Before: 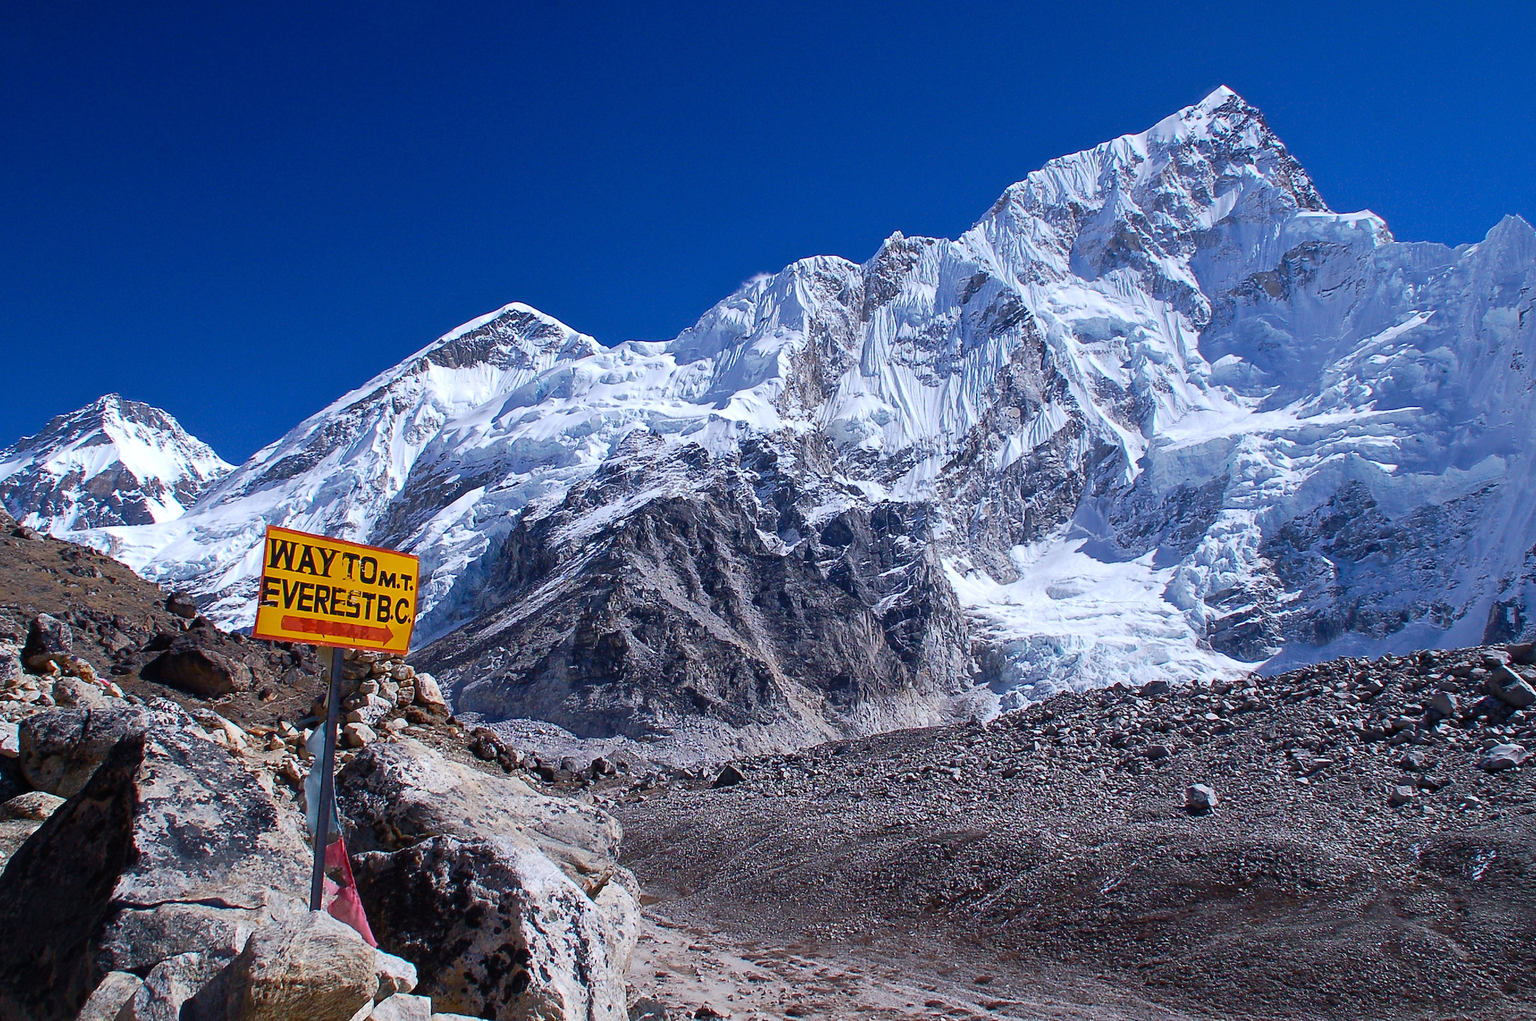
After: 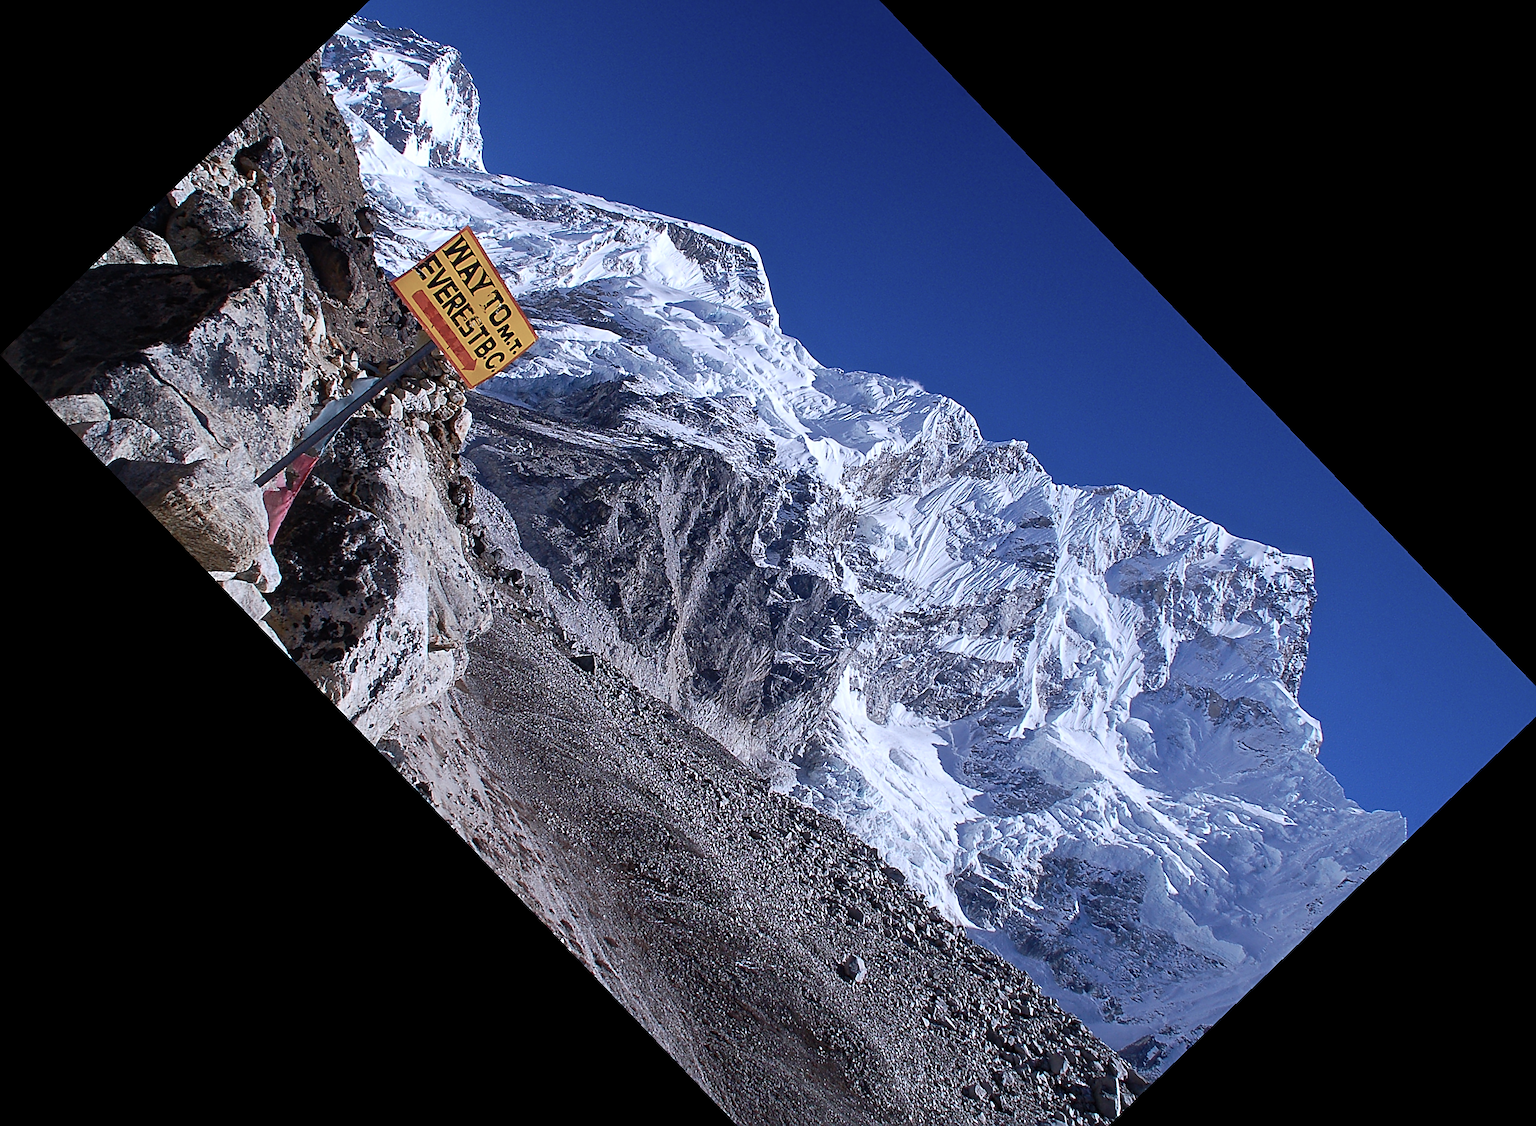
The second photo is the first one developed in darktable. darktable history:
color balance: input saturation 100.43%, contrast fulcrum 14.22%, output saturation 70.41%
white balance: red 0.984, blue 1.059
sharpen: on, module defaults
crop and rotate: angle -46.26°, top 16.234%, right 0.912%, bottom 11.704%
